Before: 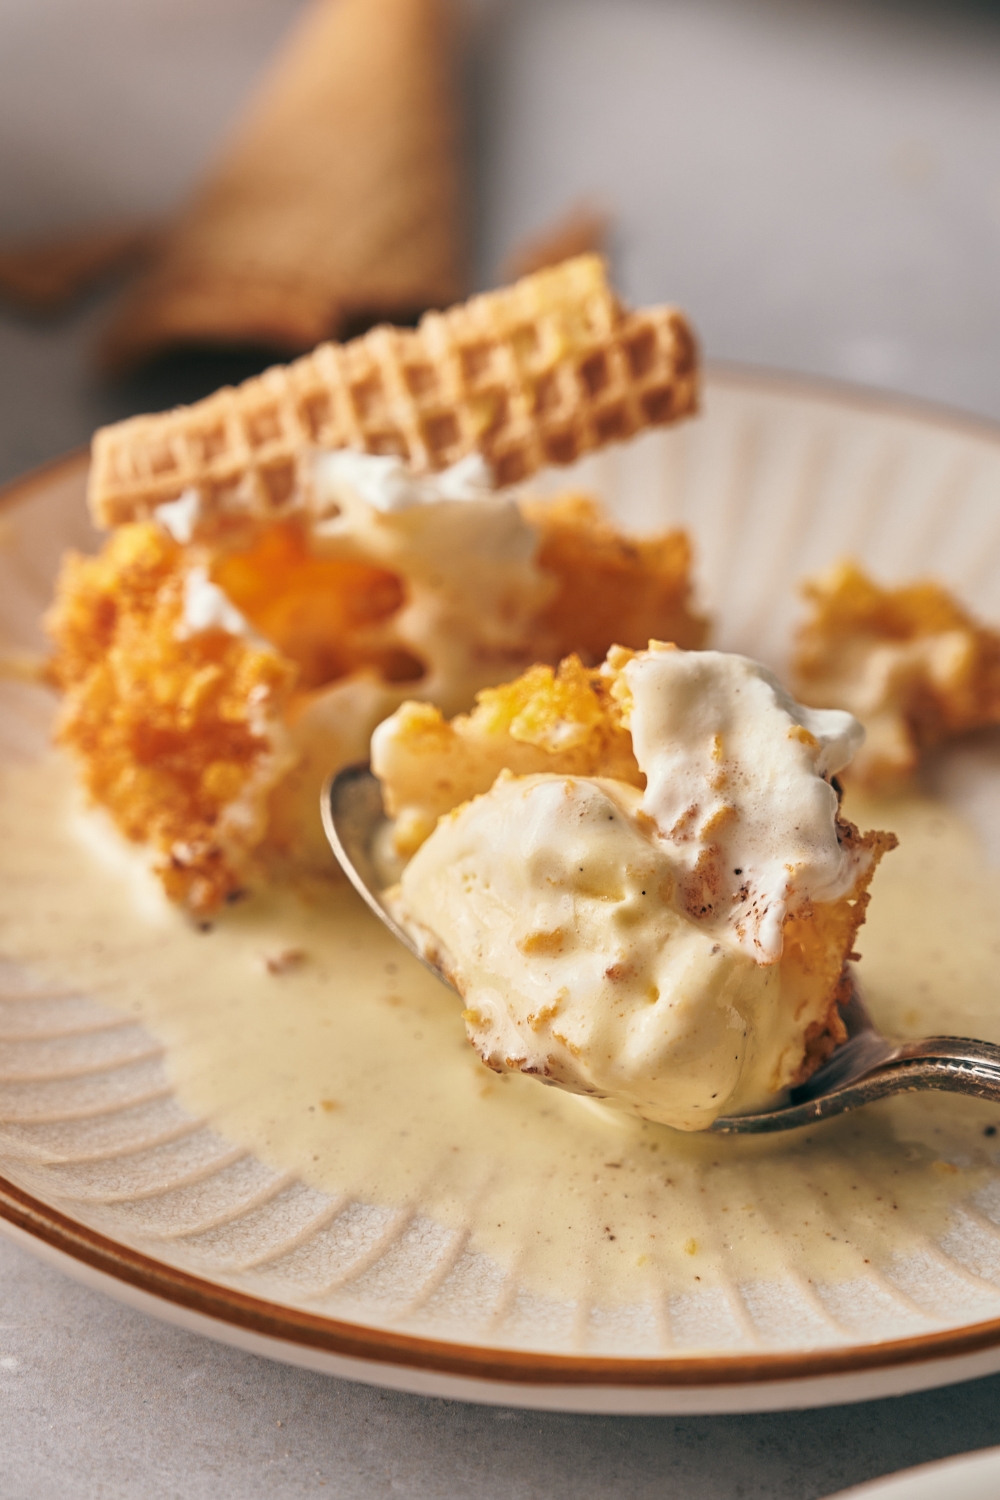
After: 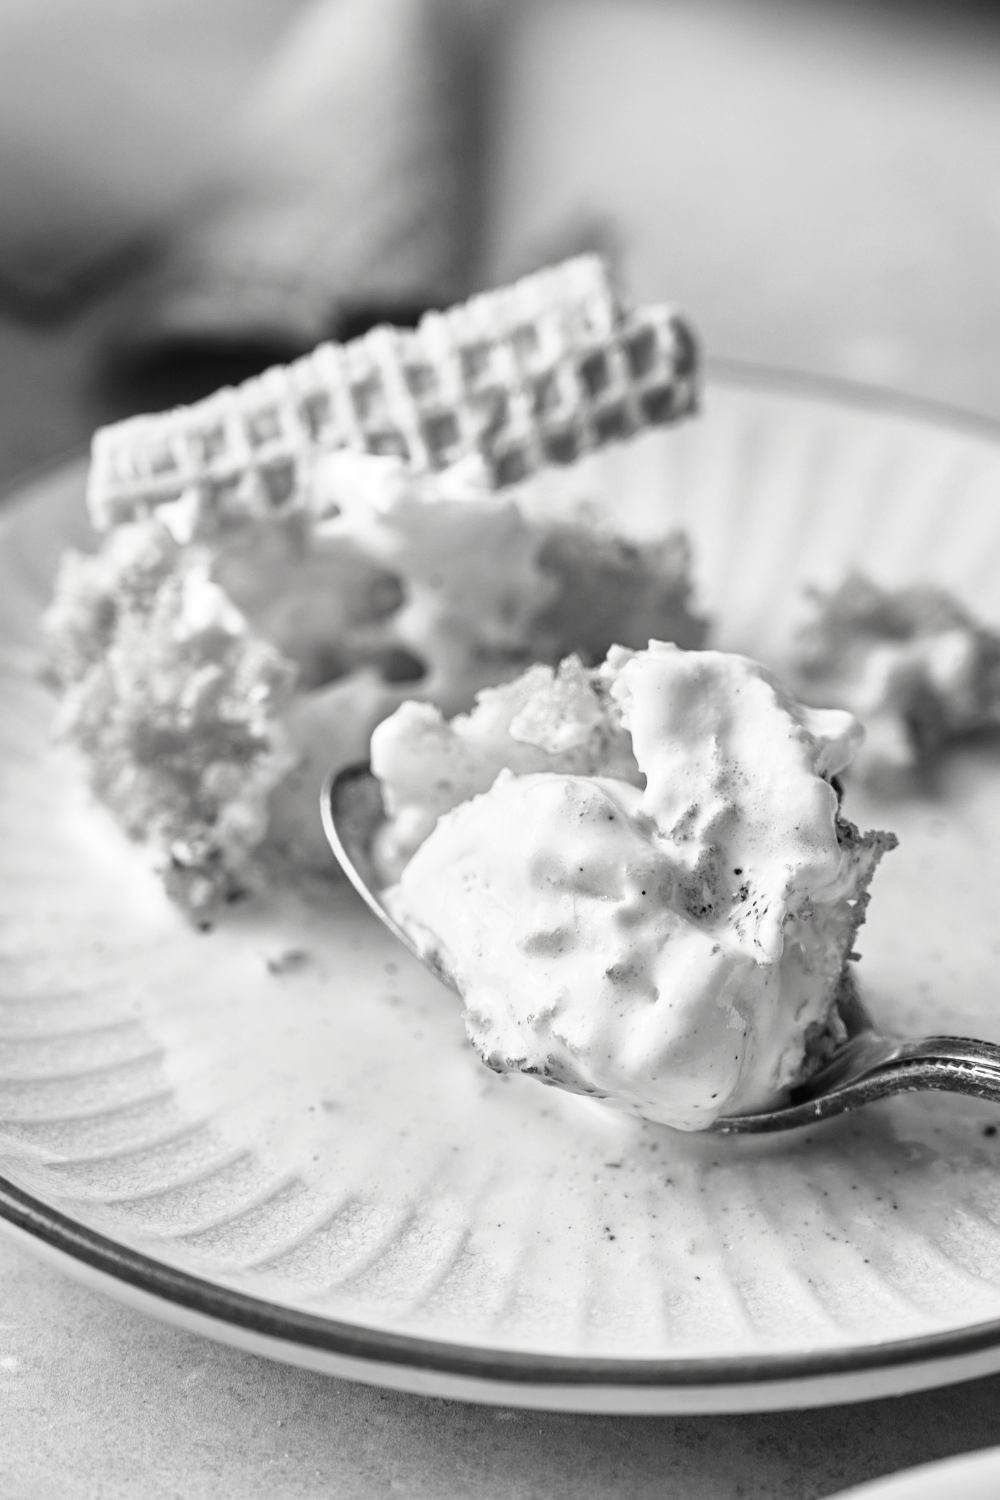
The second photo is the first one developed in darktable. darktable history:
tone curve: curves: ch0 [(0, 0.024) (0.049, 0.038) (0.176, 0.162) (0.311, 0.337) (0.416, 0.471) (0.565, 0.658) (0.817, 0.911) (1, 1)]; ch1 [(0, 0) (0.339, 0.358) (0.445, 0.439) (0.476, 0.47) (0.504, 0.504) (0.53, 0.511) (0.557, 0.558) (0.627, 0.664) (0.728, 0.786) (1, 1)]; ch2 [(0, 0) (0.327, 0.324) (0.417, 0.44) (0.46, 0.453) (0.502, 0.504) (0.526, 0.52) (0.549, 0.561) (0.619, 0.657) (0.76, 0.765) (1, 1)], preserve colors none
local contrast: highlights 101%, shadows 97%, detail 120%, midtone range 0.2
contrast brightness saturation: saturation -0.993
